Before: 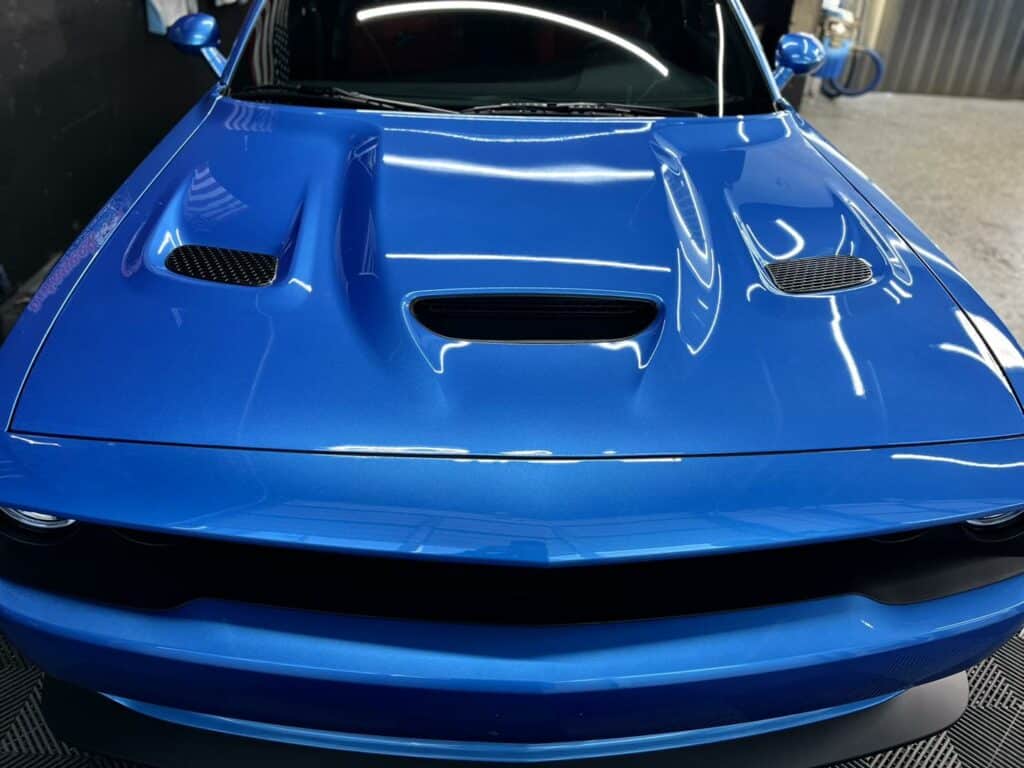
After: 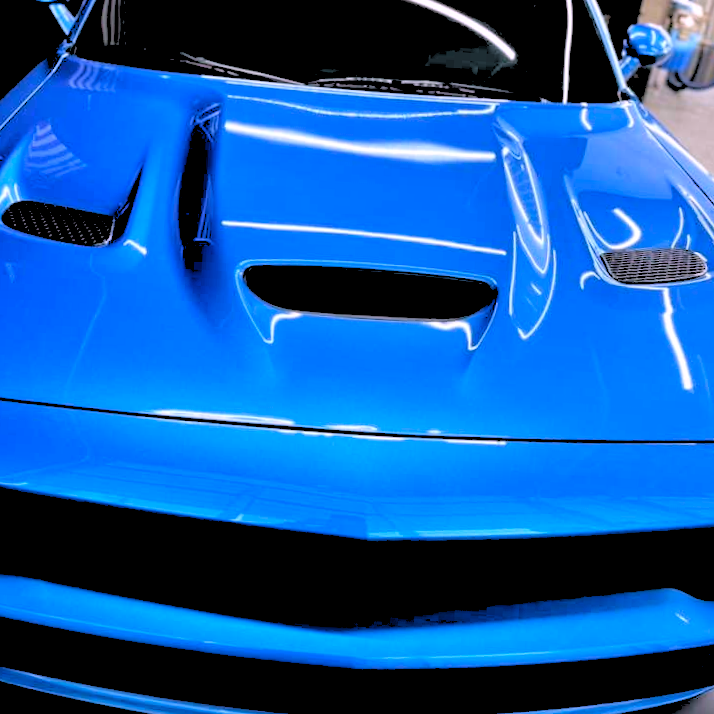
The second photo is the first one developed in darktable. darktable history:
crop and rotate: angle -3.27°, left 14.277%, top 0.028%, right 10.766%, bottom 0.028%
rgb levels: levels [[0.027, 0.429, 0.996], [0, 0.5, 1], [0, 0.5, 1]]
white balance: red 1.066, blue 1.119
